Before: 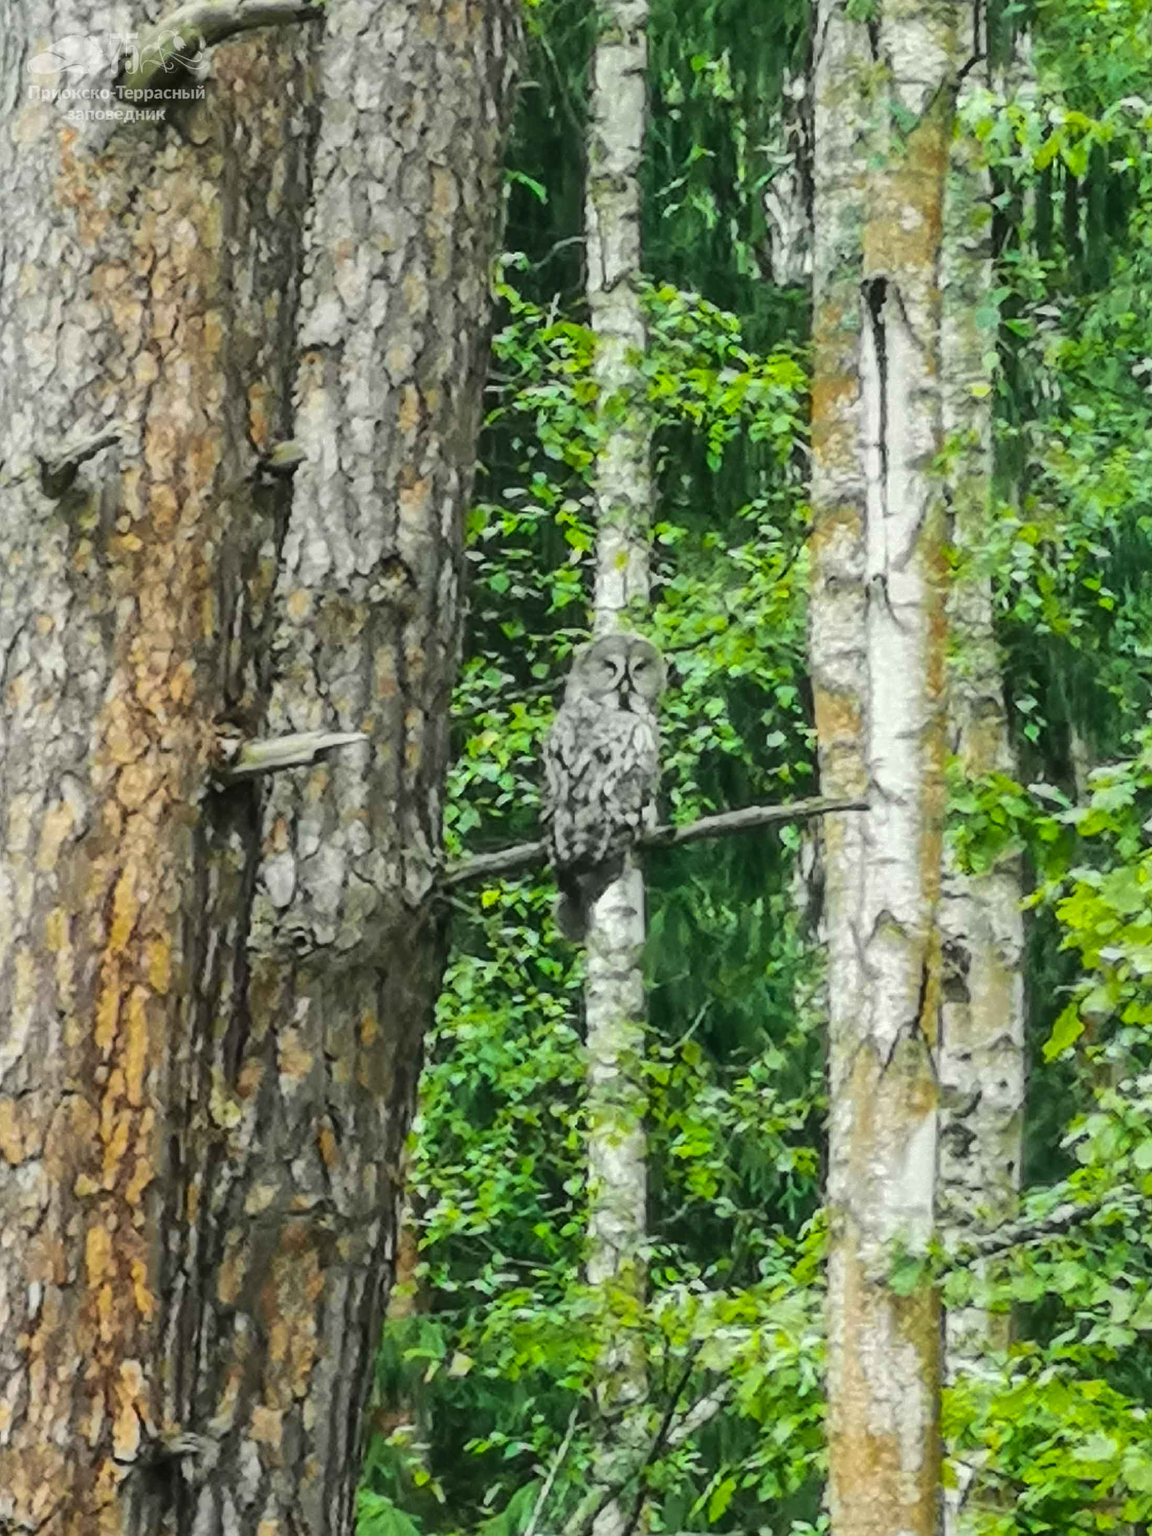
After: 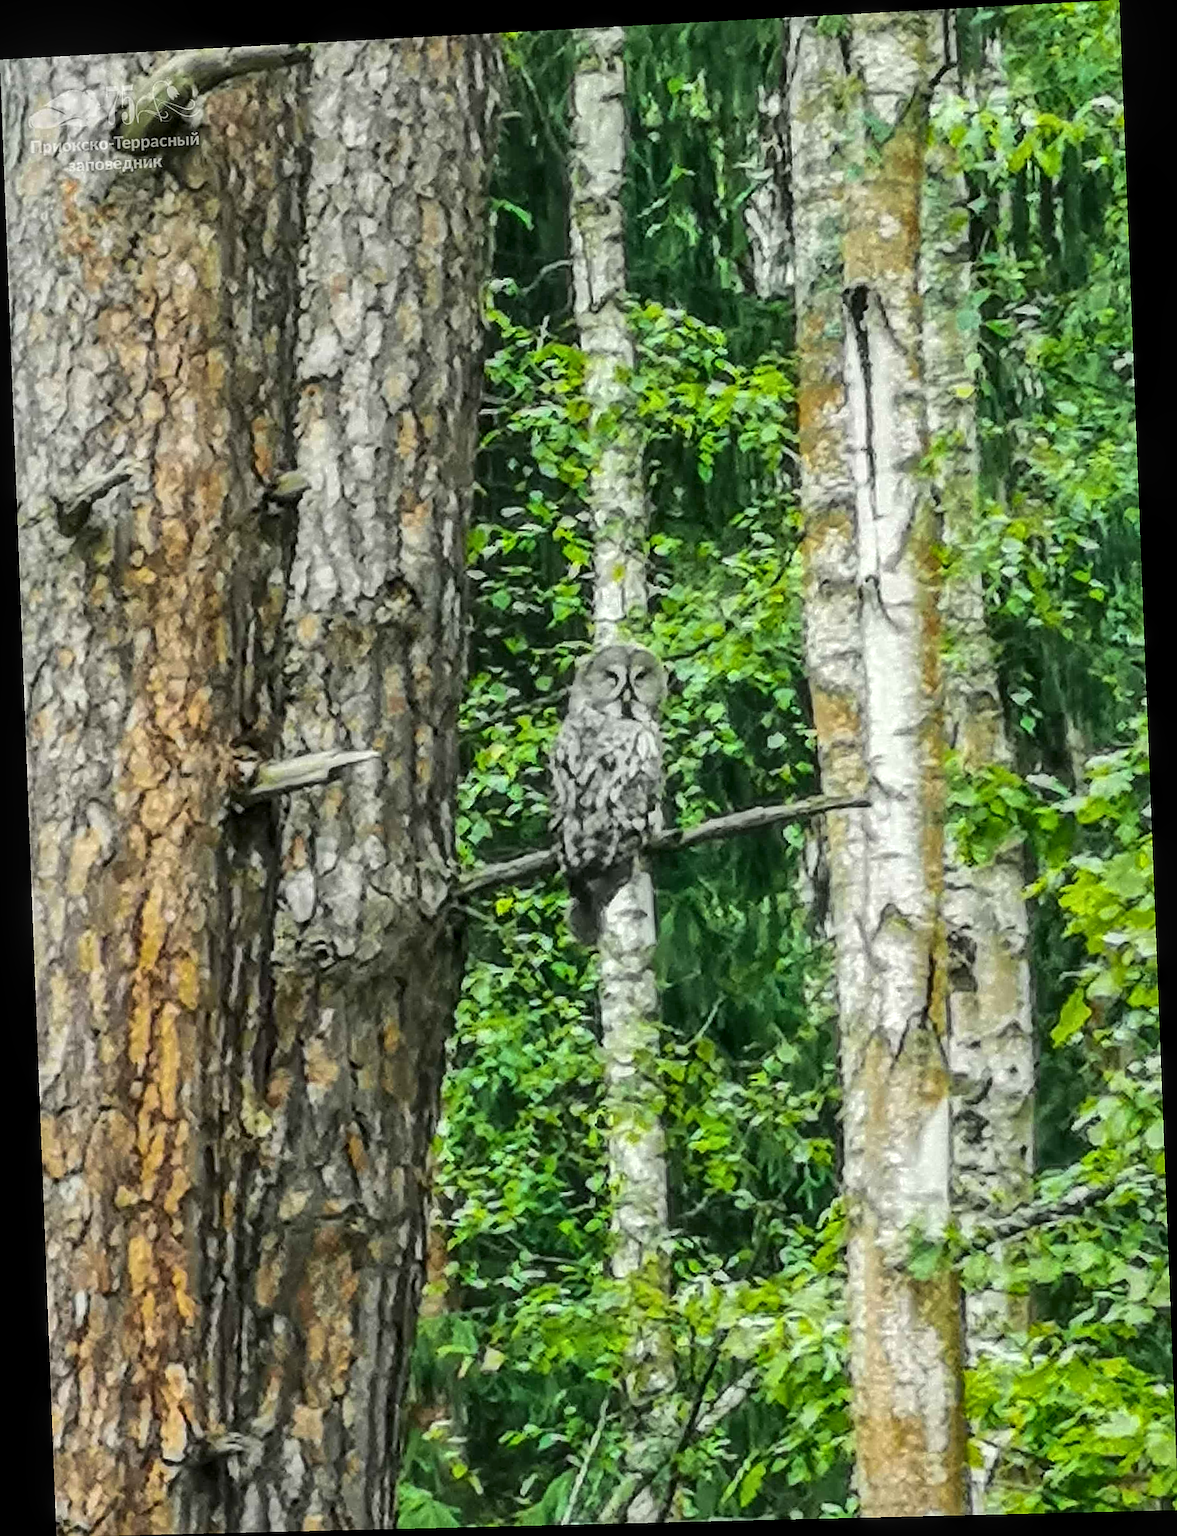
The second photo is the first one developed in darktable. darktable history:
sharpen: amount 0.6
local contrast: detail 130%
rotate and perspective: rotation -2.22°, lens shift (horizontal) -0.022, automatic cropping off
